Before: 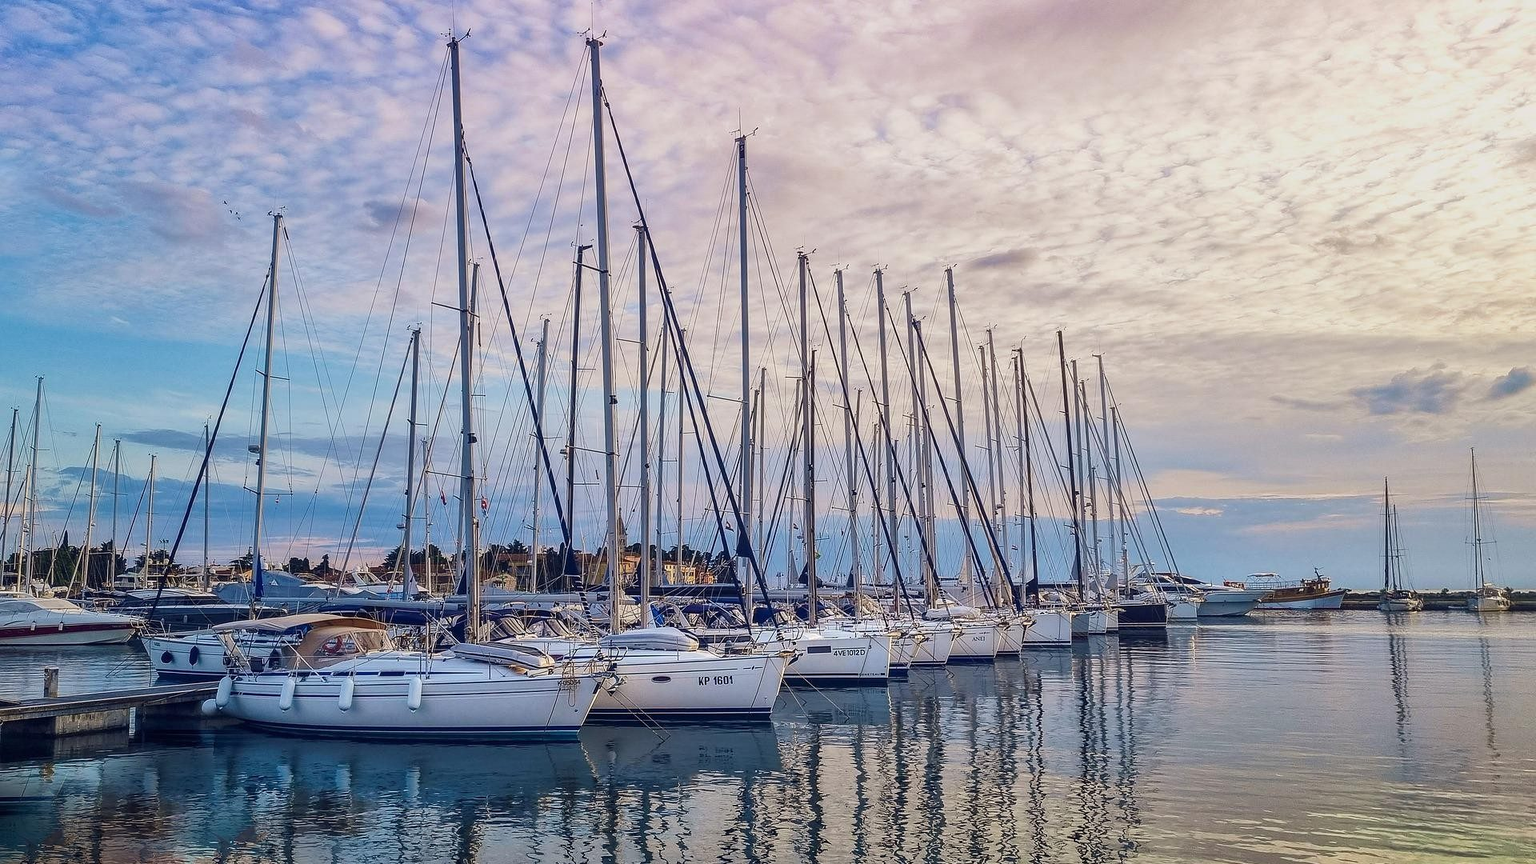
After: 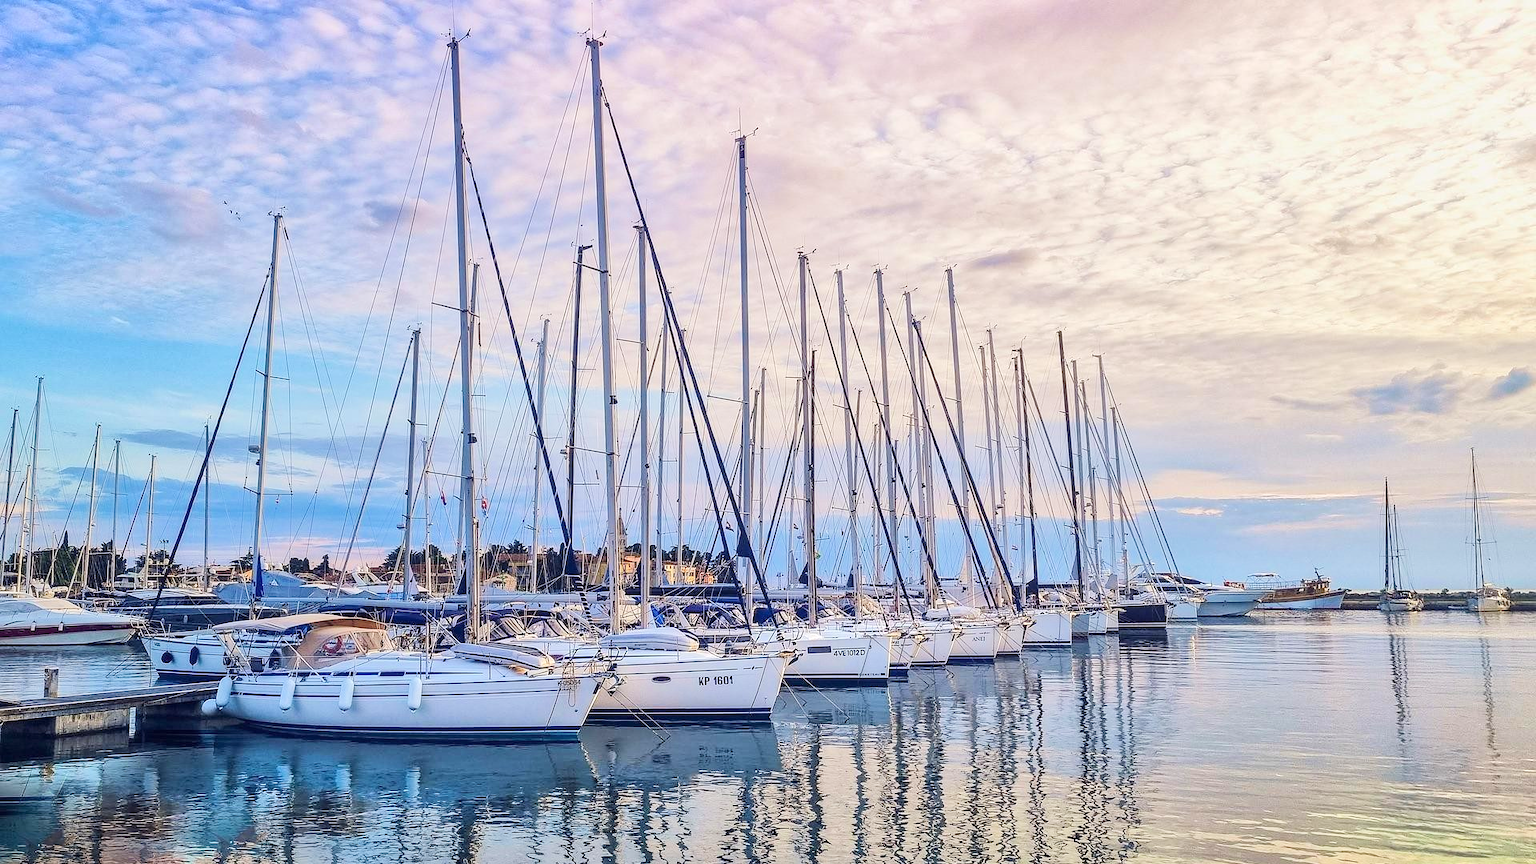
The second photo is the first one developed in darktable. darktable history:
tone equalizer: -7 EV 0.151 EV, -6 EV 0.565 EV, -5 EV 1.13 EV, -4 EV 1.37 EV, -3 EV 1.12 EV, -2 EV 0.6 EV, -1 EV 0.159 EV, edges refinement/feathering 500, mask exposure compensation -1.57 EV, preserve details guided filter
